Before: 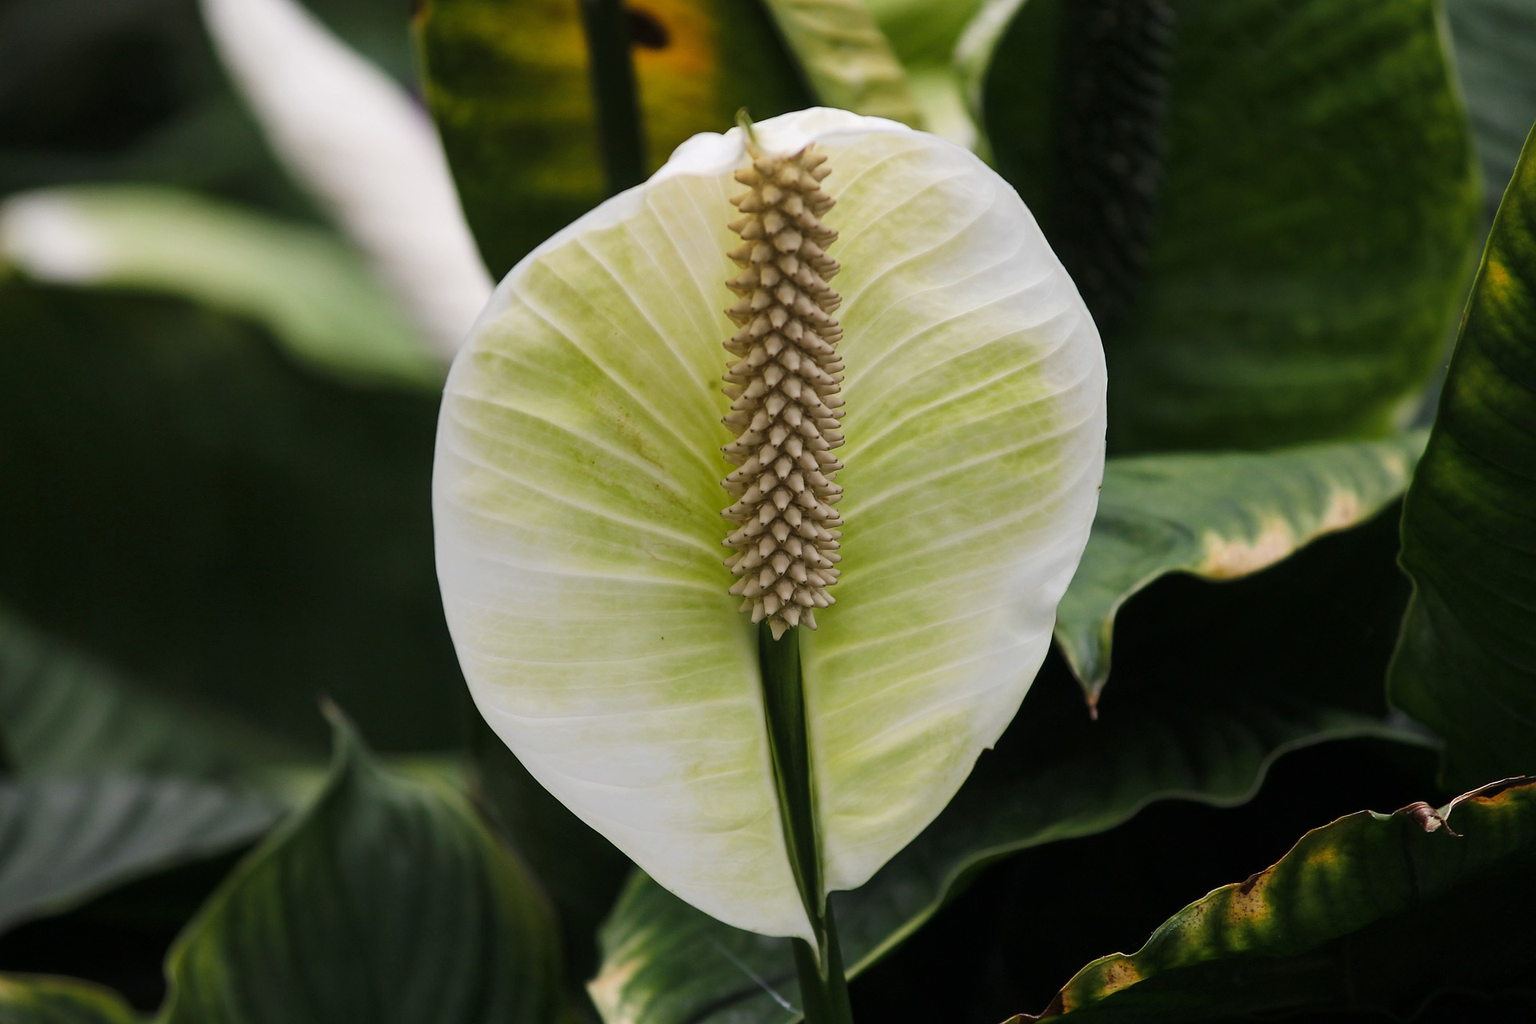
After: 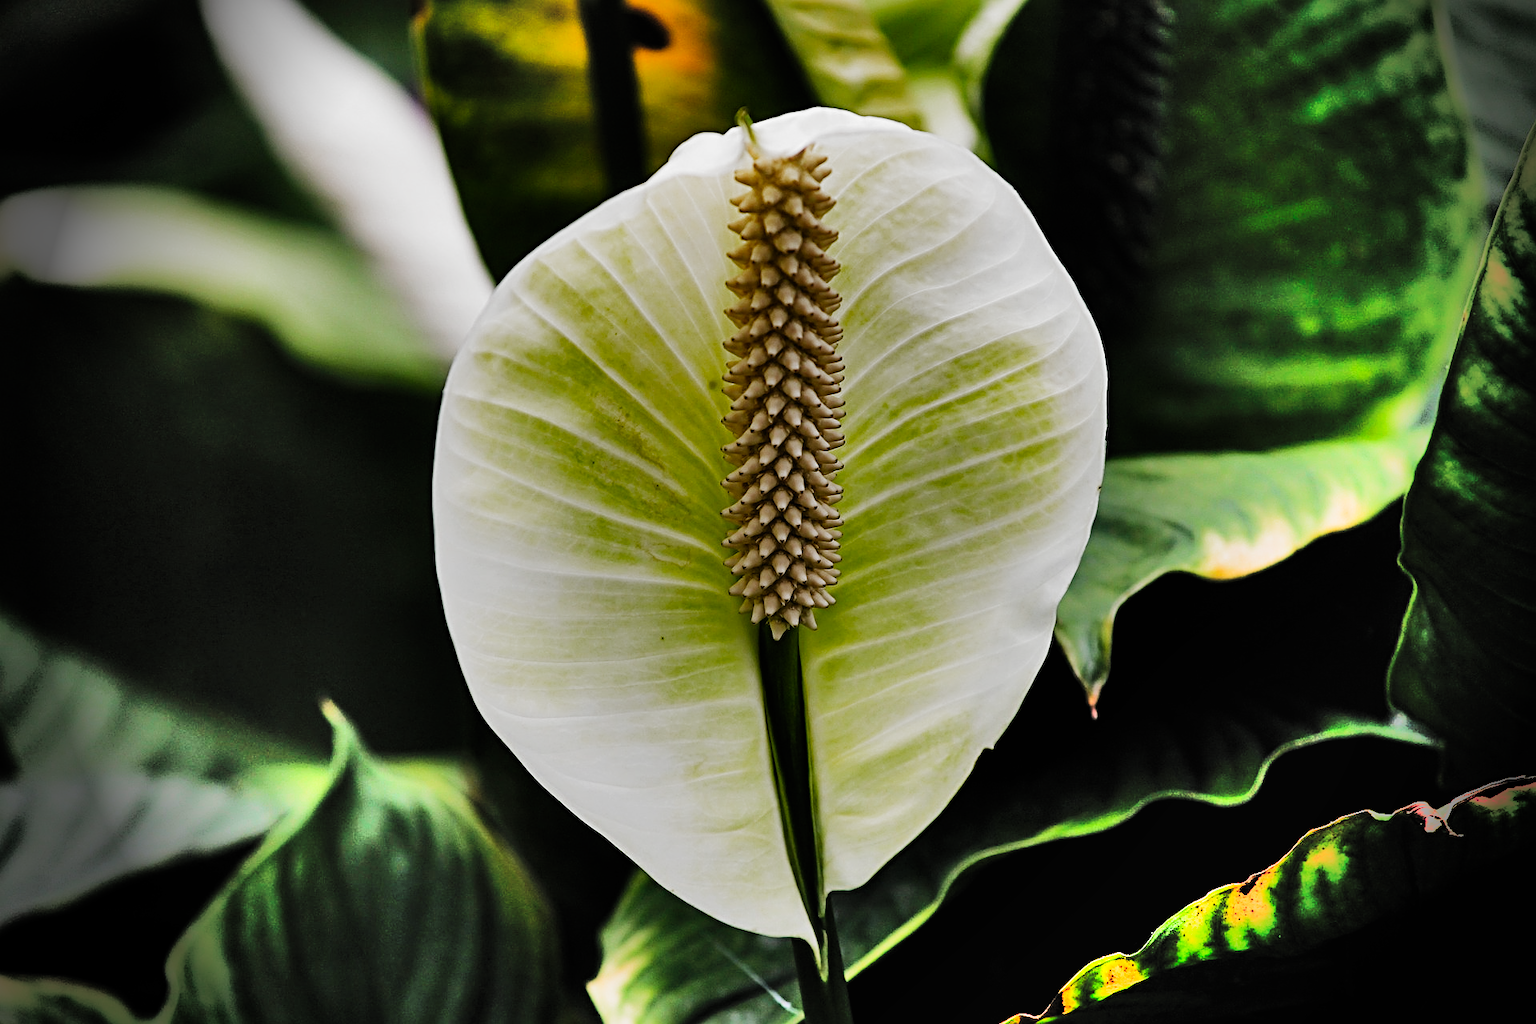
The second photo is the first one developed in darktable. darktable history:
sharpen: radius 4
shadows and highlights: radius 123.98, shadows 100, white point adjustment -3, highlights -100, highlights color adjustment 89.84%, soften with gaussian
filmic rgb: black relative exposure -6.43 EV, white relative exposure 2.43 EV, threshold 3 EV, hardness 5.27, latitude 0.1%, contrast 1.425, highlights saturation mix 2%, preserve chrominance no, color science v5 (2021), contrast in shadows safe, contrast in highlights safe, enable highlight reconstruction true
vignetting: fall-off start 76.42%, fall-off radius 27.36%, brightness -0.872, center (0.037, -0.09), width/height ratio 0.971
